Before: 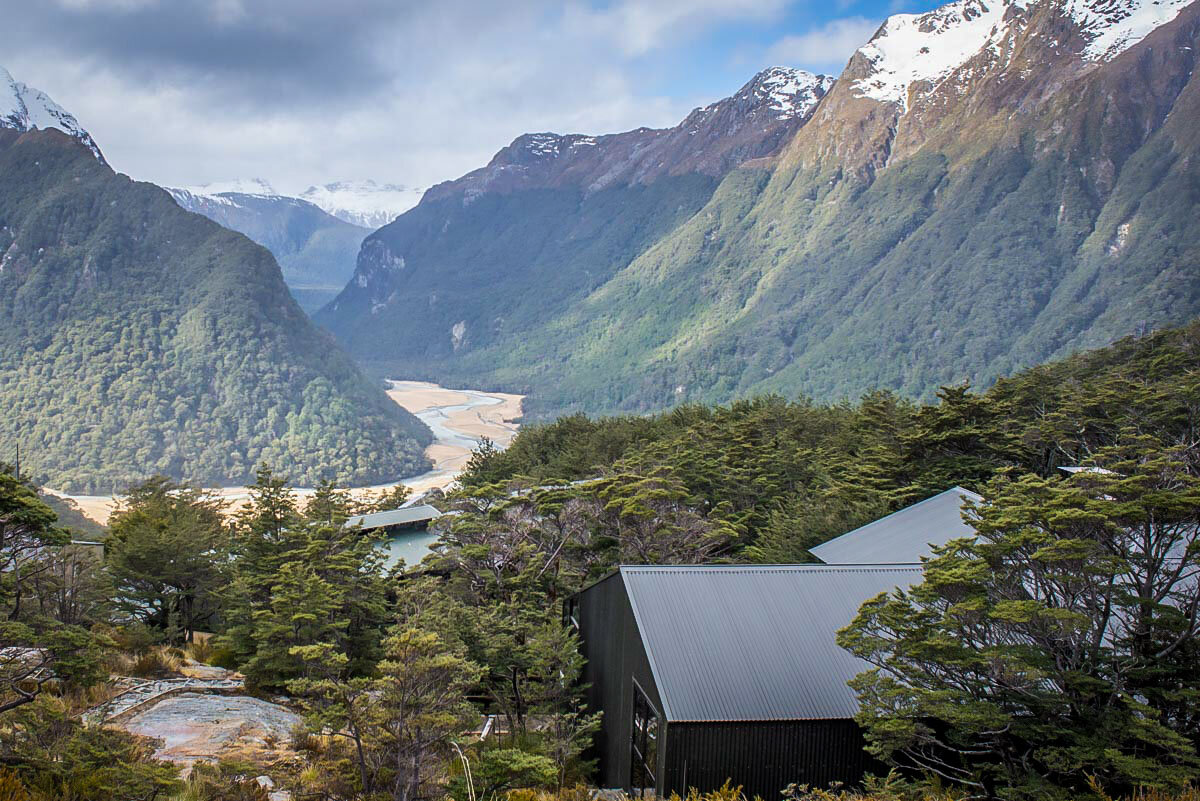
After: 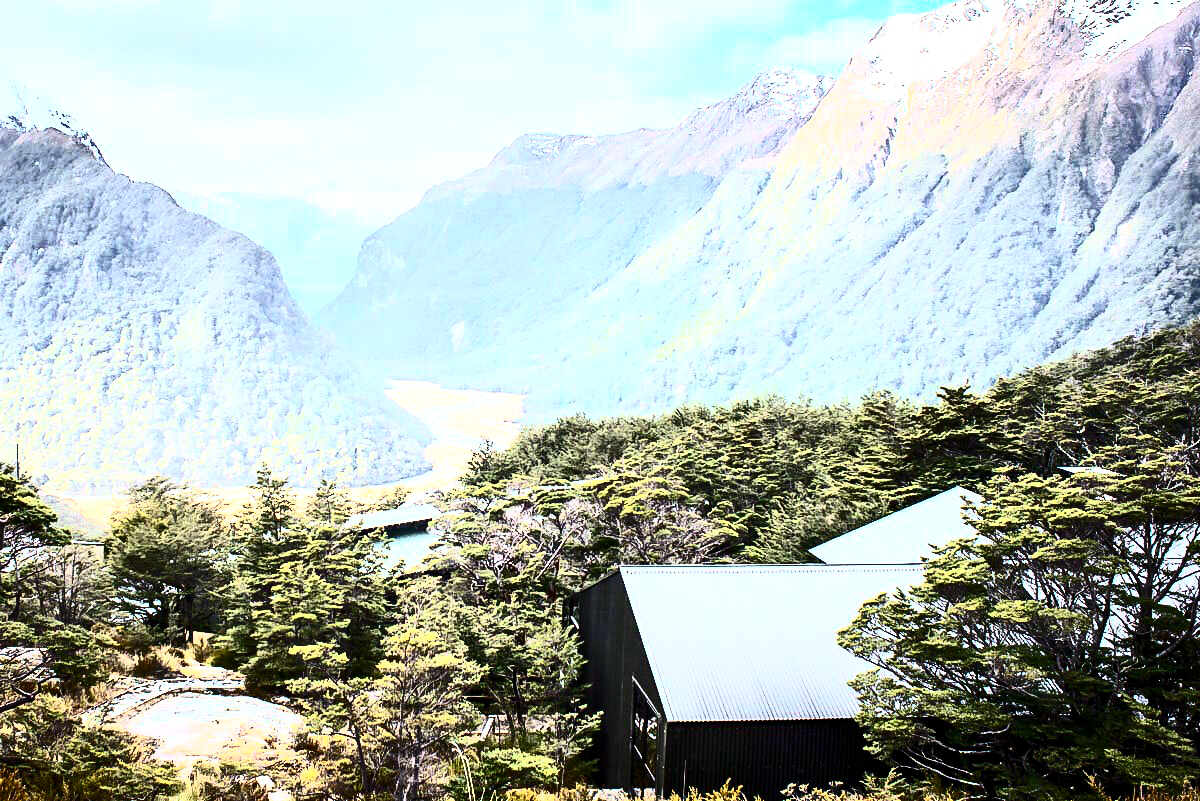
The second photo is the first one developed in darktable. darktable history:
contrast brightness saturation: contrast 0.915, brightness 0.204
exposure: black level correction 0.001, exposure 1.119 EV, compensate highlight preservation false
levels: levels [0, 0.51, 1]
